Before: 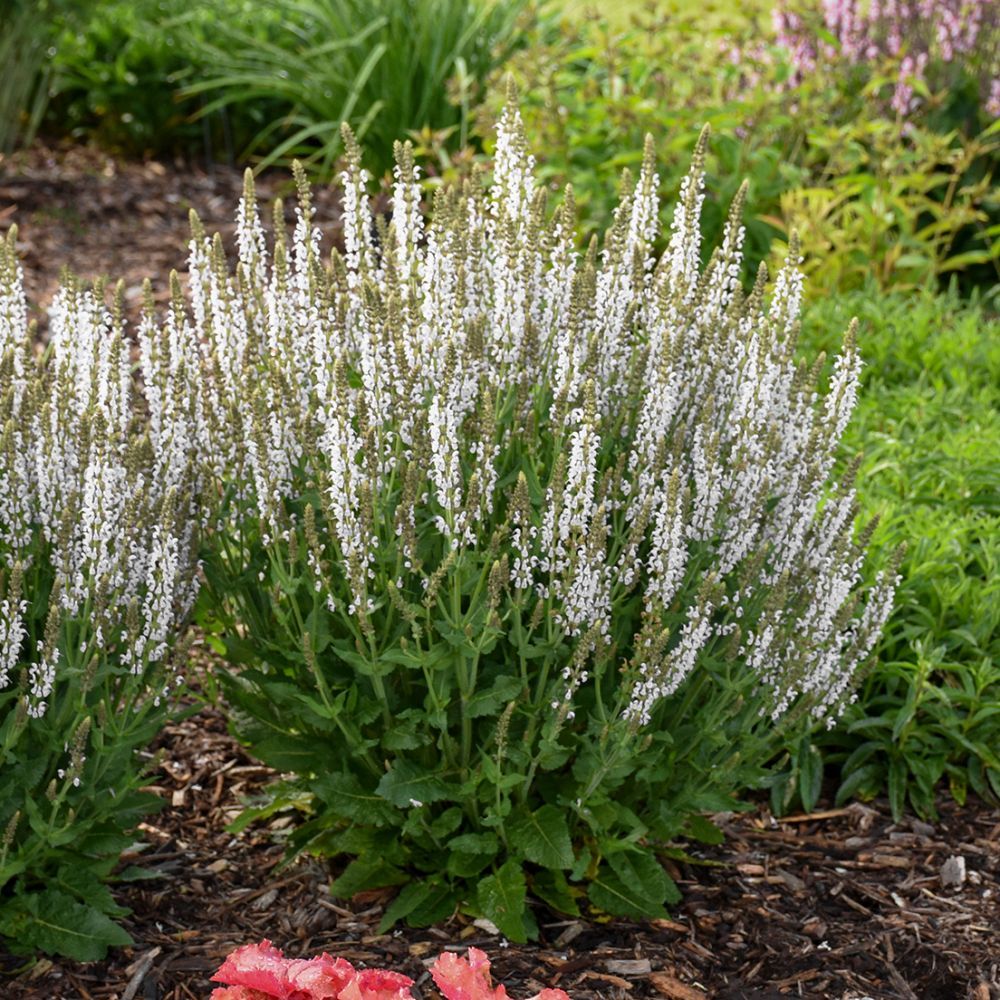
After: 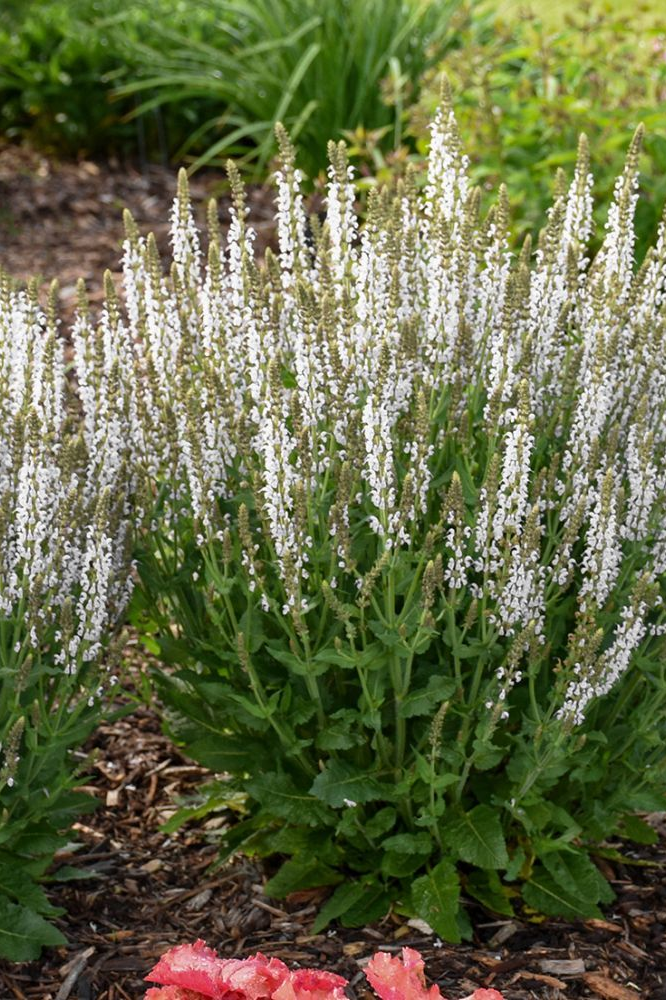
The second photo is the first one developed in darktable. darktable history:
crop and rotate: left 6.666%, right 26.677%
levels: black 3.84%
